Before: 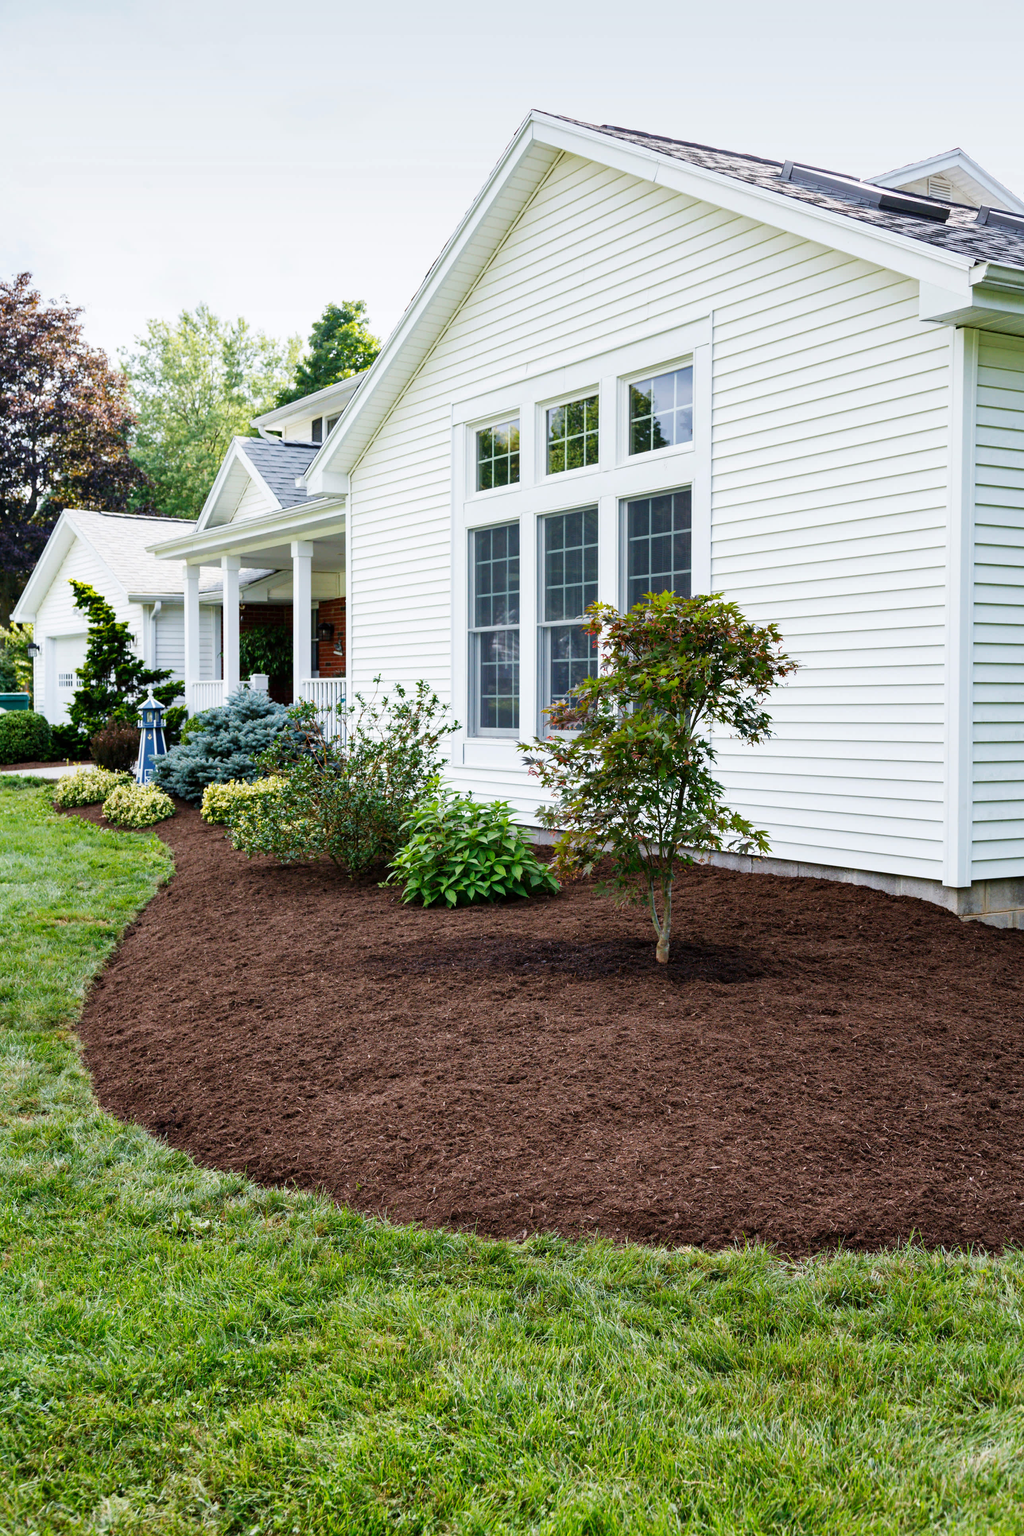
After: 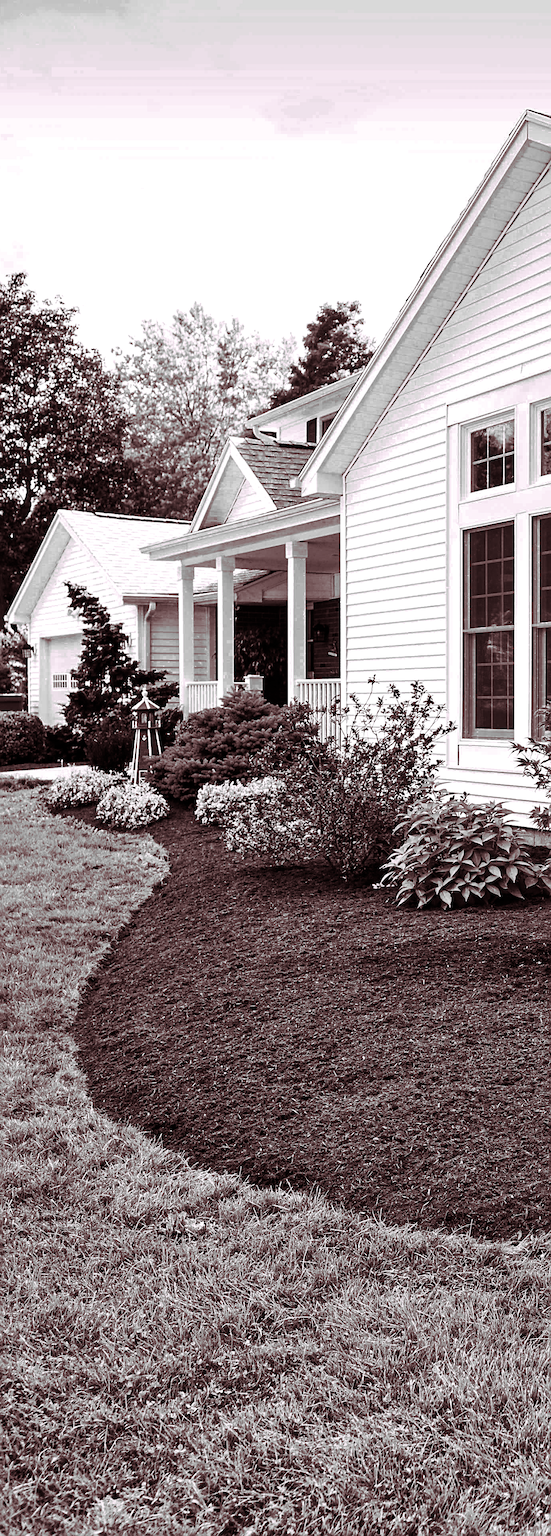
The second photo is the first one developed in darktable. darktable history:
split-toning: highlights › hue 298.8°, highlights › saturation 0.73, compress 41.76%
shadows and highlights: radius 110.86, shadows 51.09, white point adjustment 9.16, highlights -4.17, highlights color adjustment 32.2%, soften with gaussian
sharpen: radius 2.584, amount 0.688
crop: left 0.587%, right 45.588%, bottom 0.086%
velvia: strength 45%
color zones: curves: ch0 [(0.002, 0.589) (0.107, 0.484) (0.146, 0.249) (0.217, 0.352) (0.309, 0.525) (0.39, 0.404) (0.455, 0.169) (0.597, 0.055) (0.724, 0.212) (0.775, 0.691) (0.869, 0.571) (1, 0.587)]; ch1 [(0, 0) (0.143, 0) (0.286, 0) (0.429, 0) (0.571, 0) (0.714, 0) (0.857, 0)]
contrast brightness saturation: brightness -0.25, saturation 0.2
